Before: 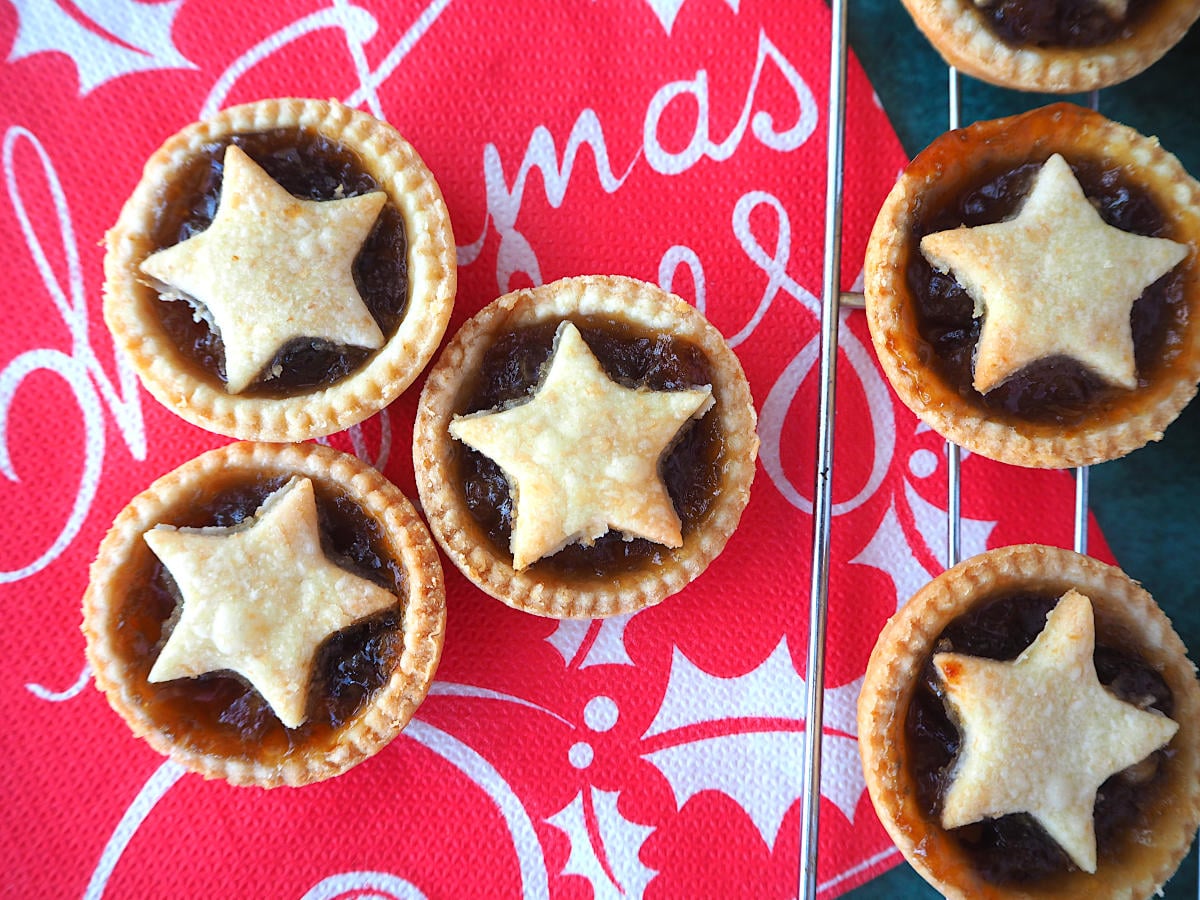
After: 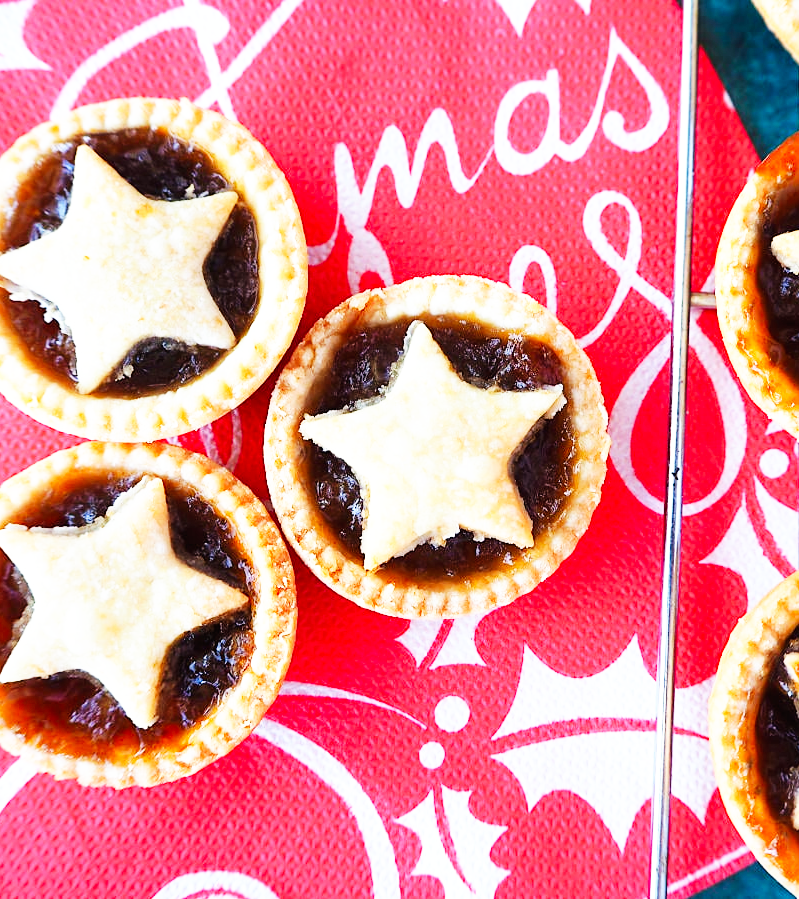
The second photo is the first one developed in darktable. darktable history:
crop and rotate: left 12.486%, right 20.924%
base curve: curves: ch0 [(0, 0) (0.007, 0.004) (0.027, 0.03) (0.046, 0.07) (0.207, 0.54) (0.442, 0.872) (0.673, 0.972) (1, 1)], preserve colors none
